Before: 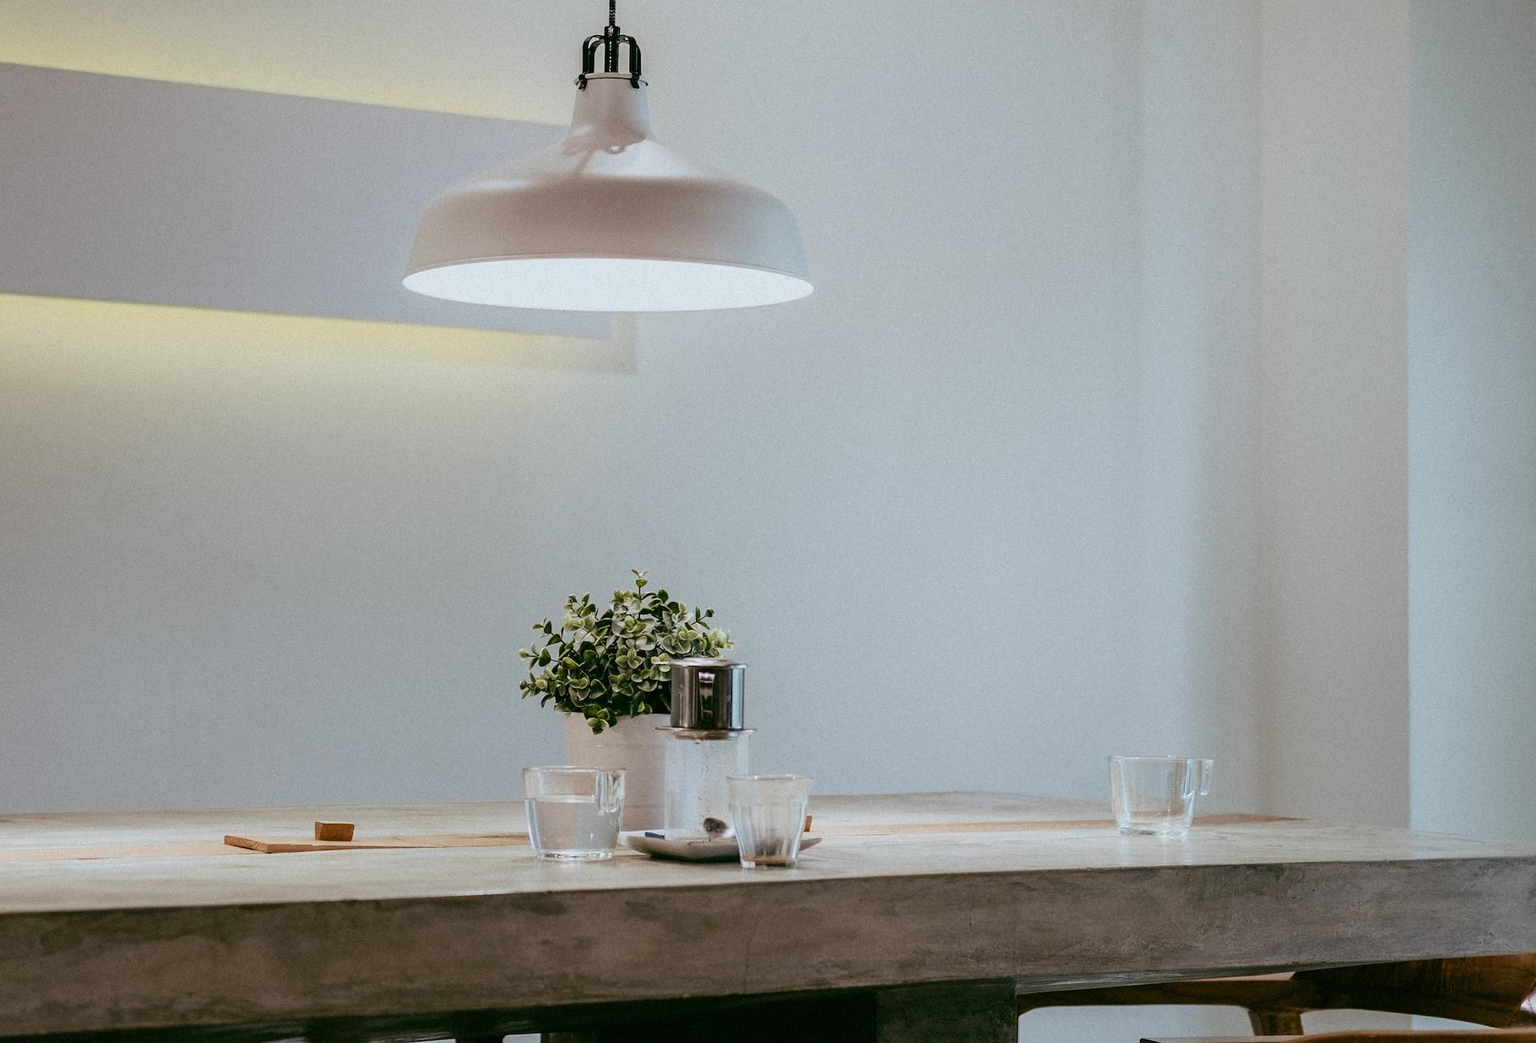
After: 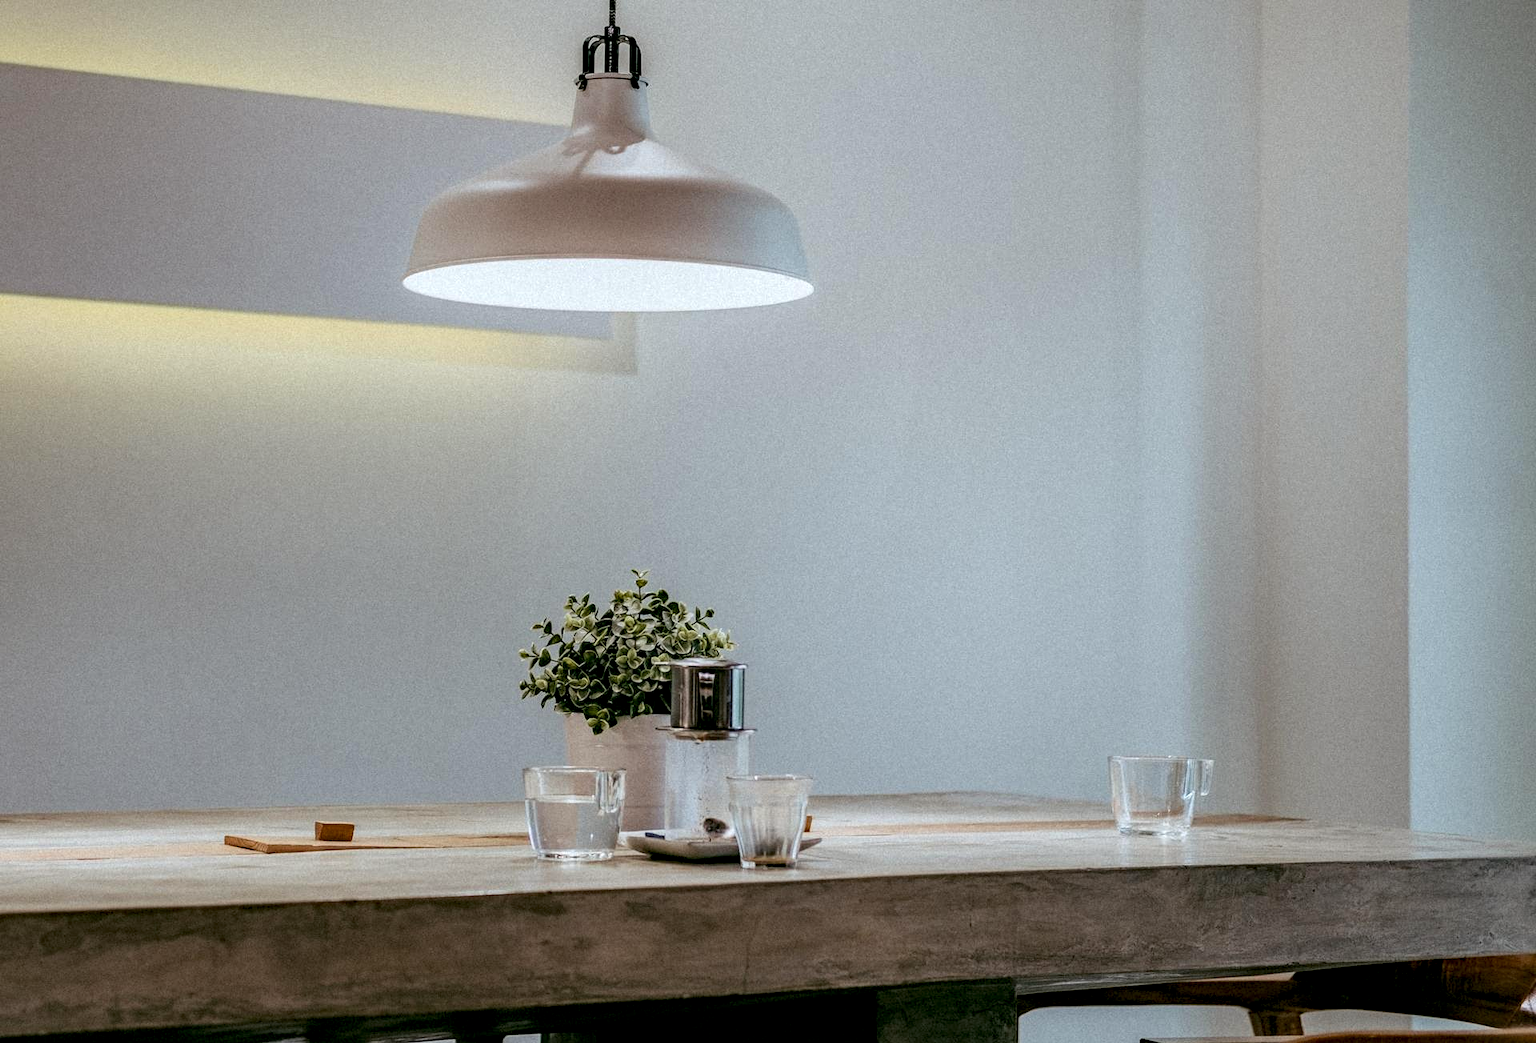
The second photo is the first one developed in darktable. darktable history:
local contrast: detail 140%
haze removal: compatibility mode true, adaptive false
